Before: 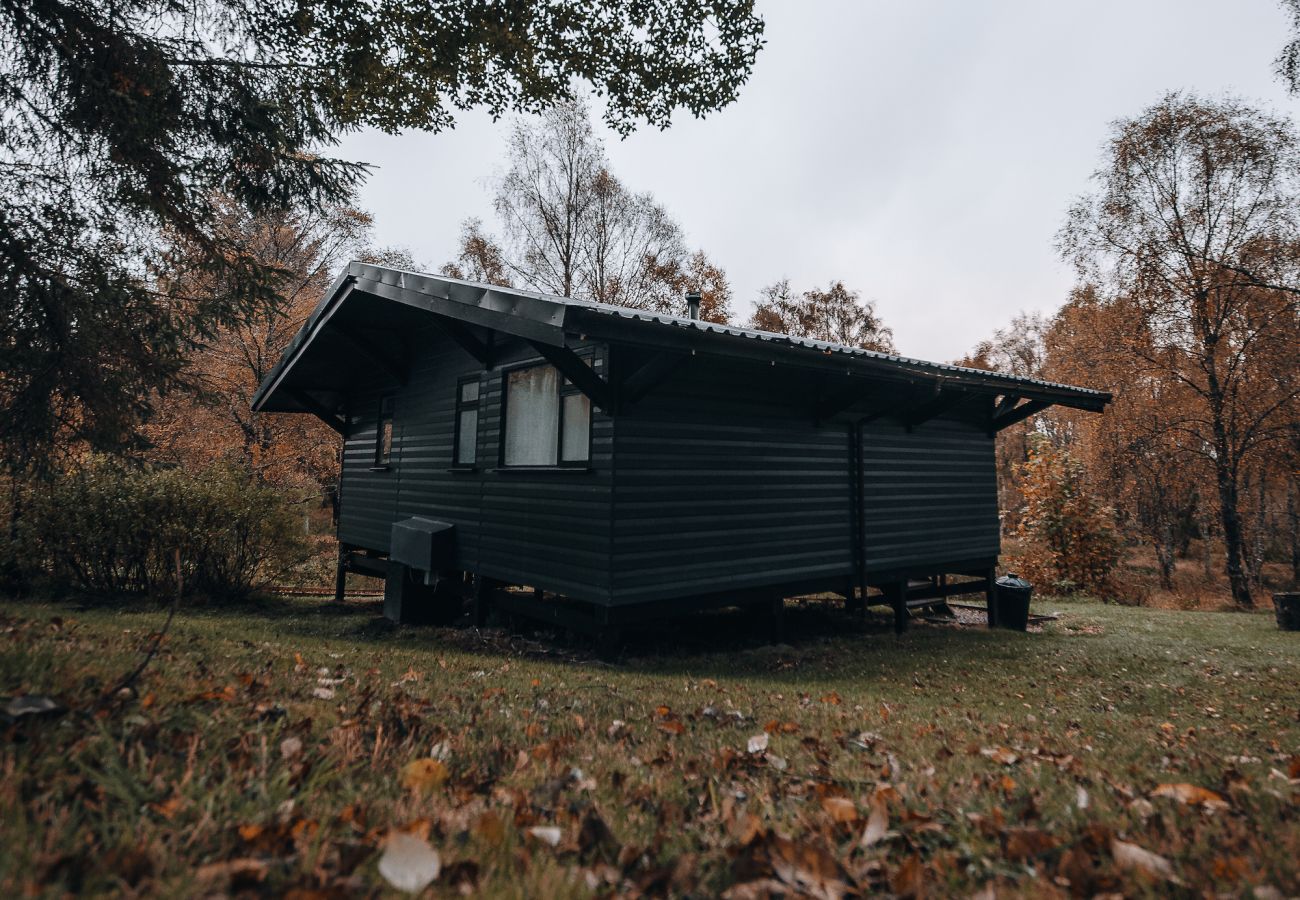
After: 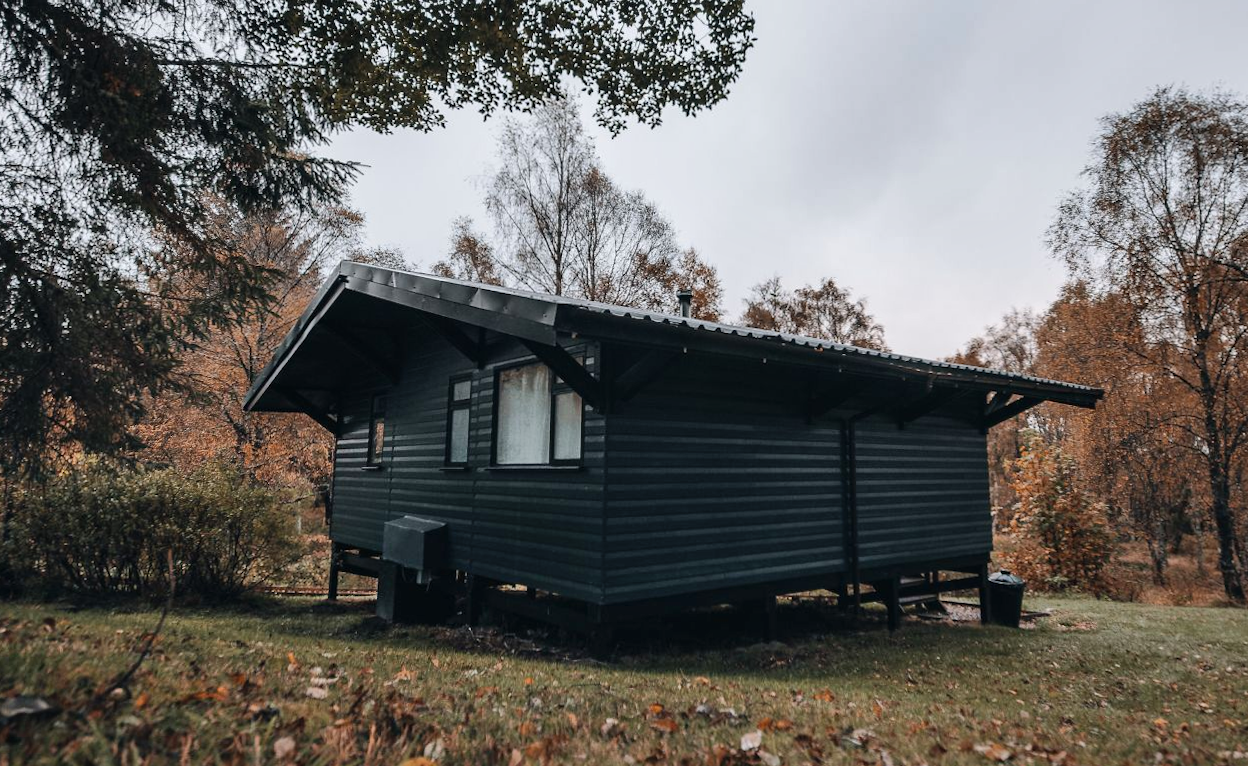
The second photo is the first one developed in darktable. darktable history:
shadows and highlights: shadows color adjustment 97.99%, highlights color adjustment 58.58%, low approximation 0.01, soften with gaussian
crop and rotate: angle 0.257°, left 0.316%, right 3.001%, bottom 14.272%
